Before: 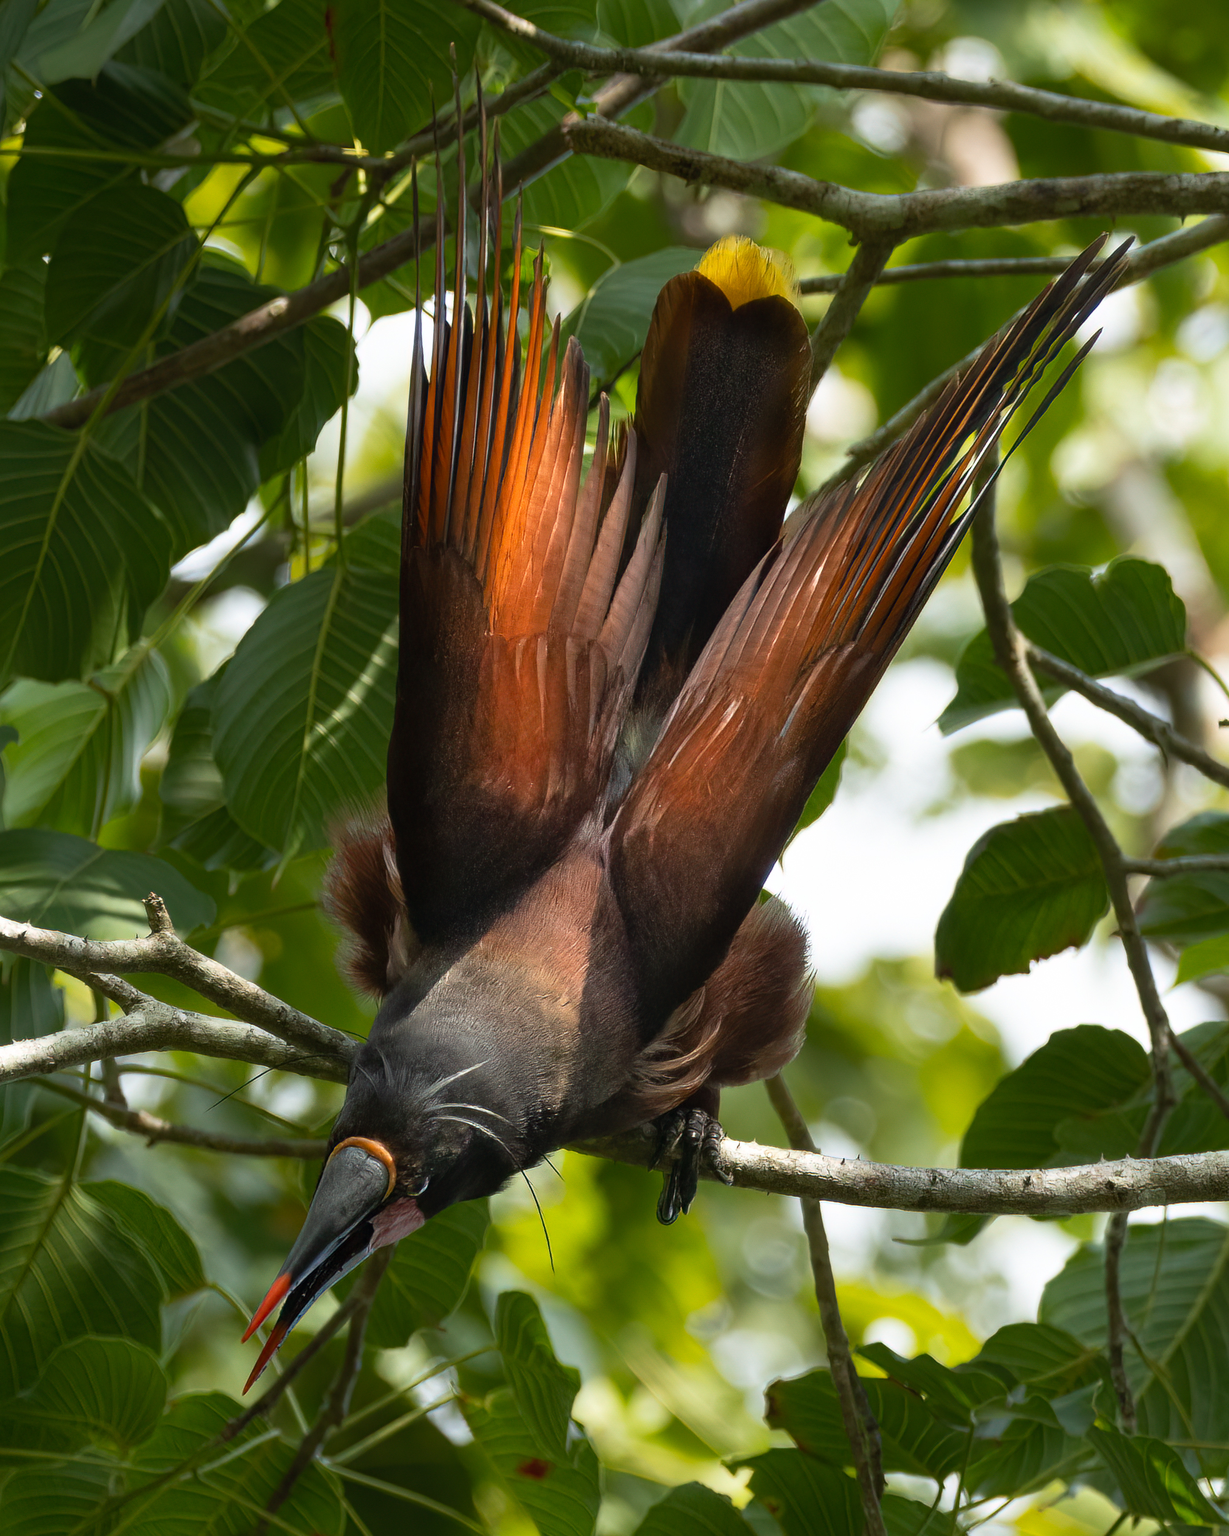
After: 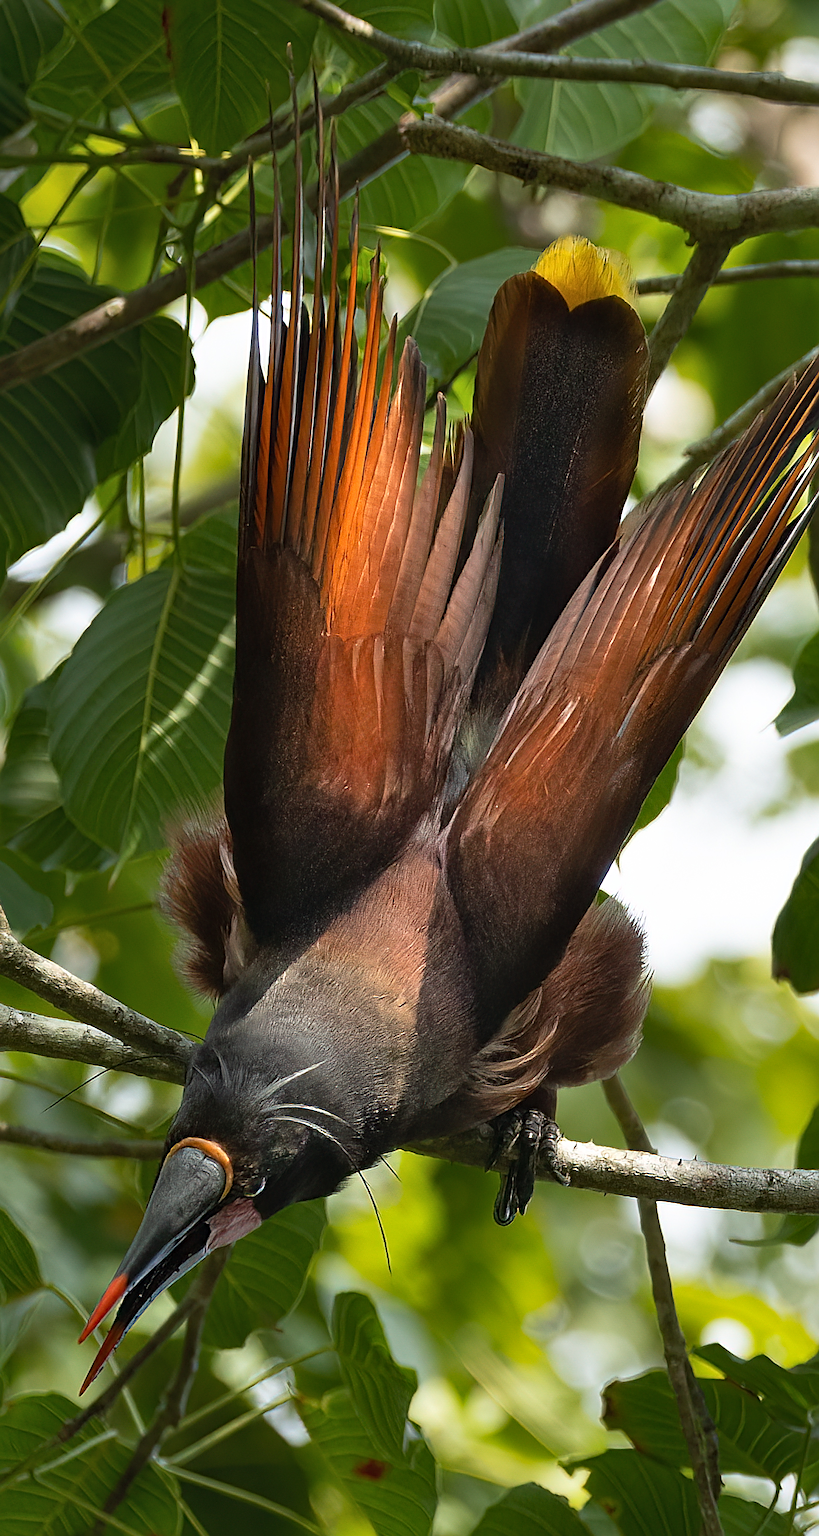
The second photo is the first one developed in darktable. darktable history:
crop and rotate: left 13.342%, right 19.991%
shadows and highlights: shadows 37.27, highlights -28.18, soften with gaussian
sharpen: radius 2.531, amount 0.628
